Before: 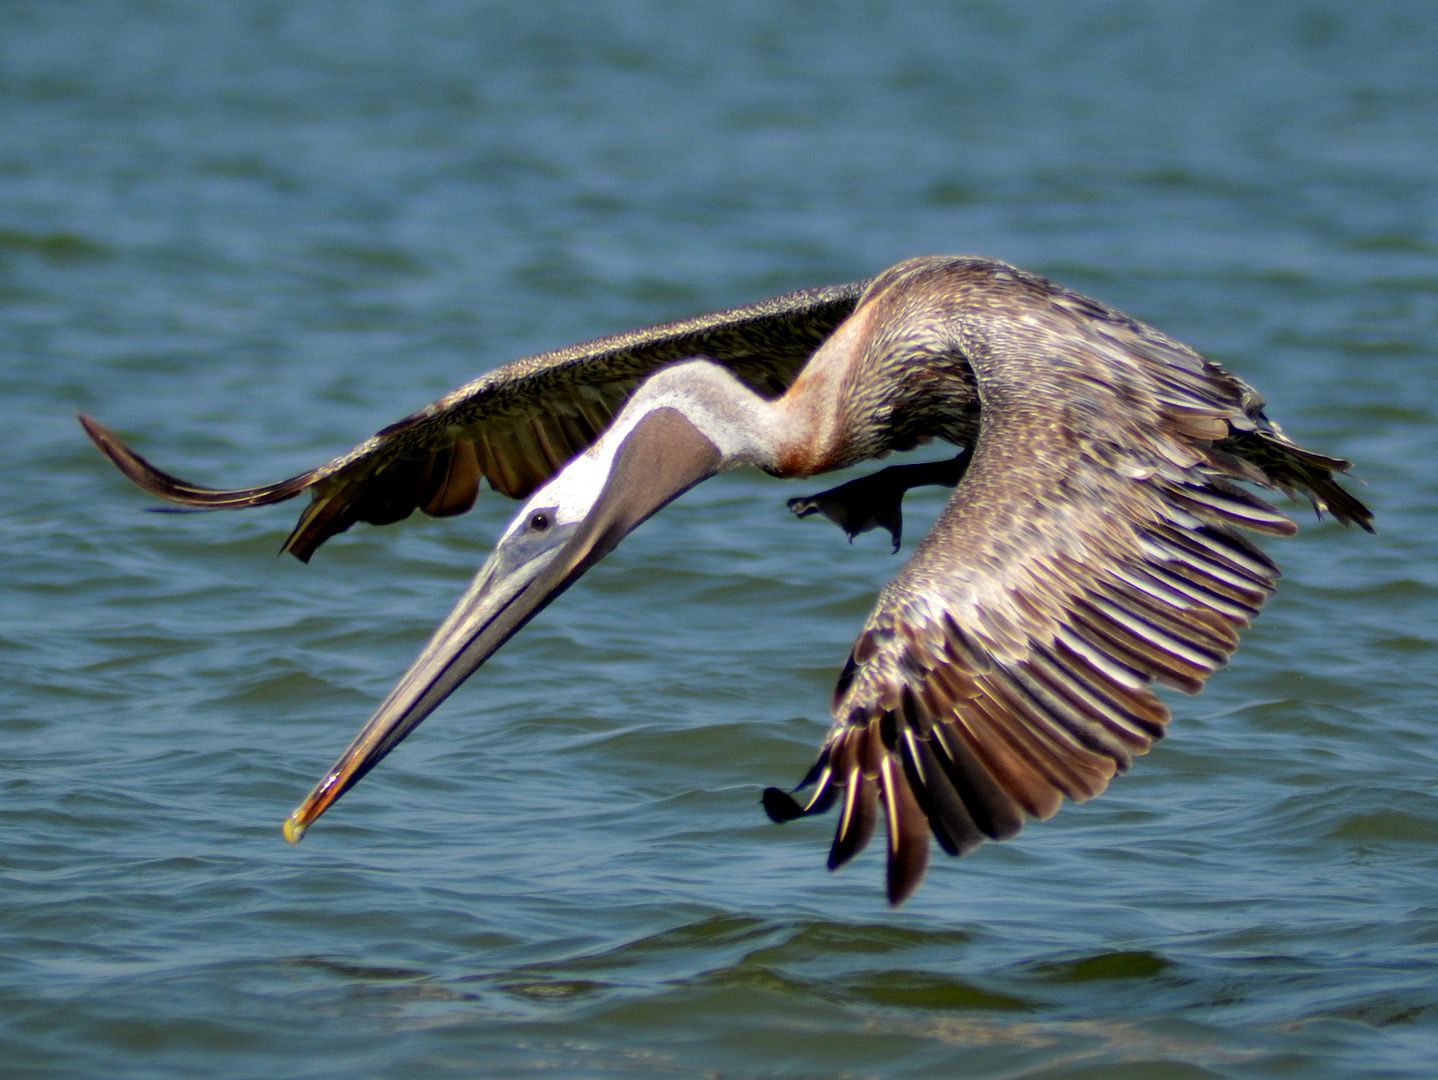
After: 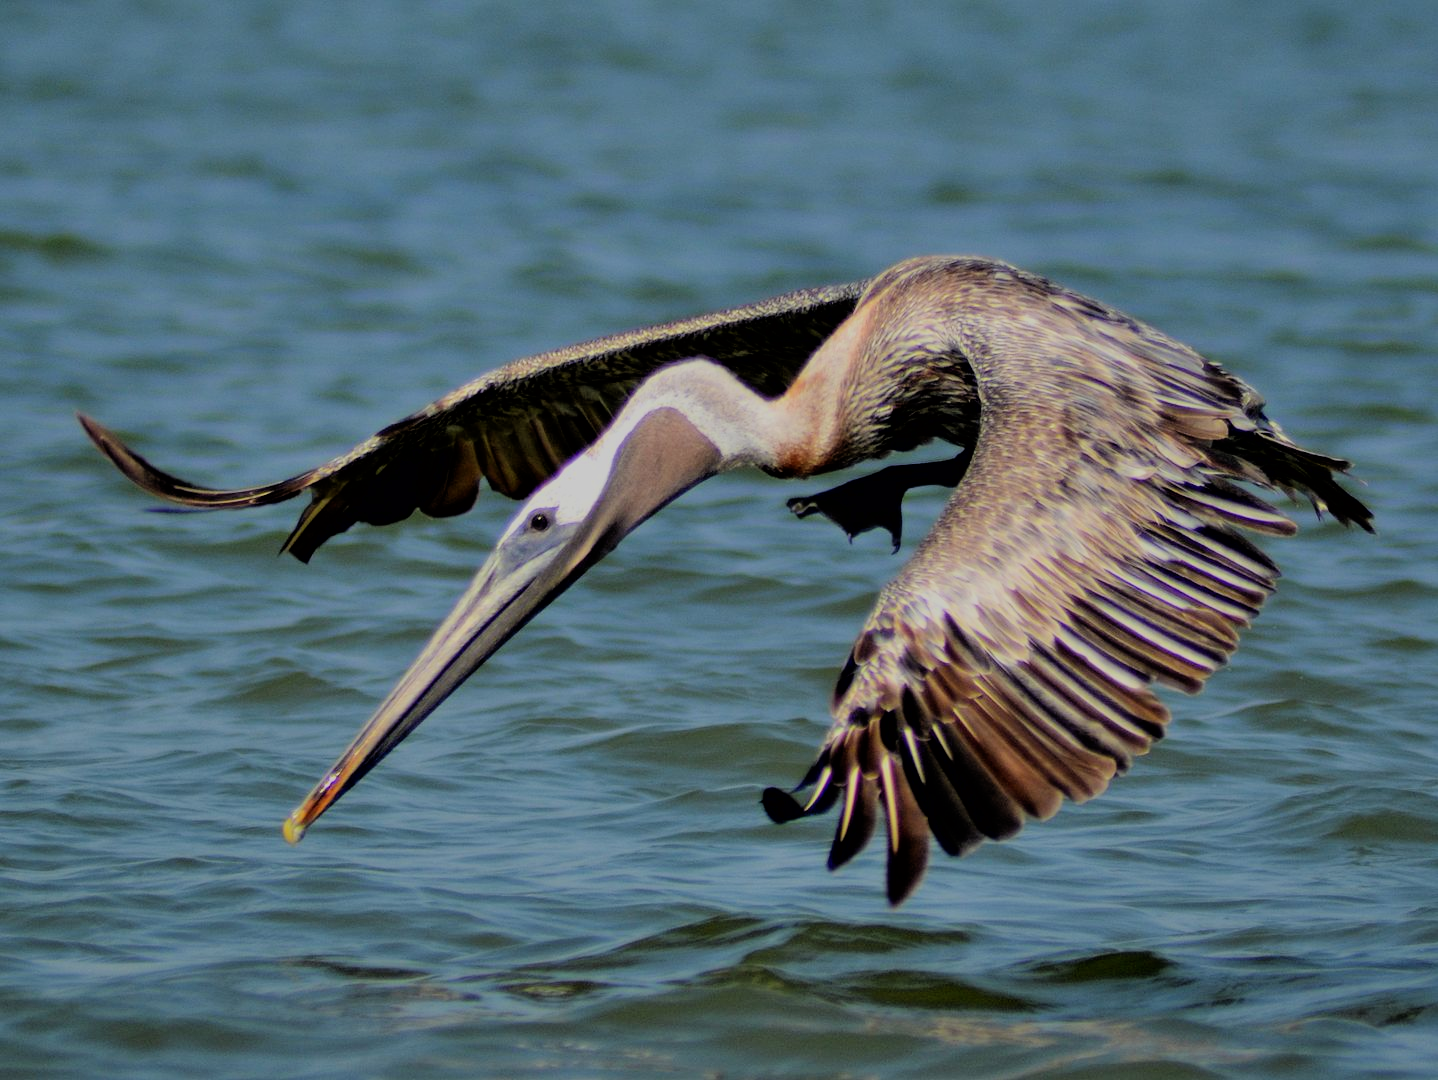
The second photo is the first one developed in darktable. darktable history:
shadows and highlights: shadows 20.91, highlights -82.73, soften with gaussian
filmic rgb: black relative exposure -6.15 EV, white relative exposure 6.96 EV, hardness 2.23, color science v6 (2022)
